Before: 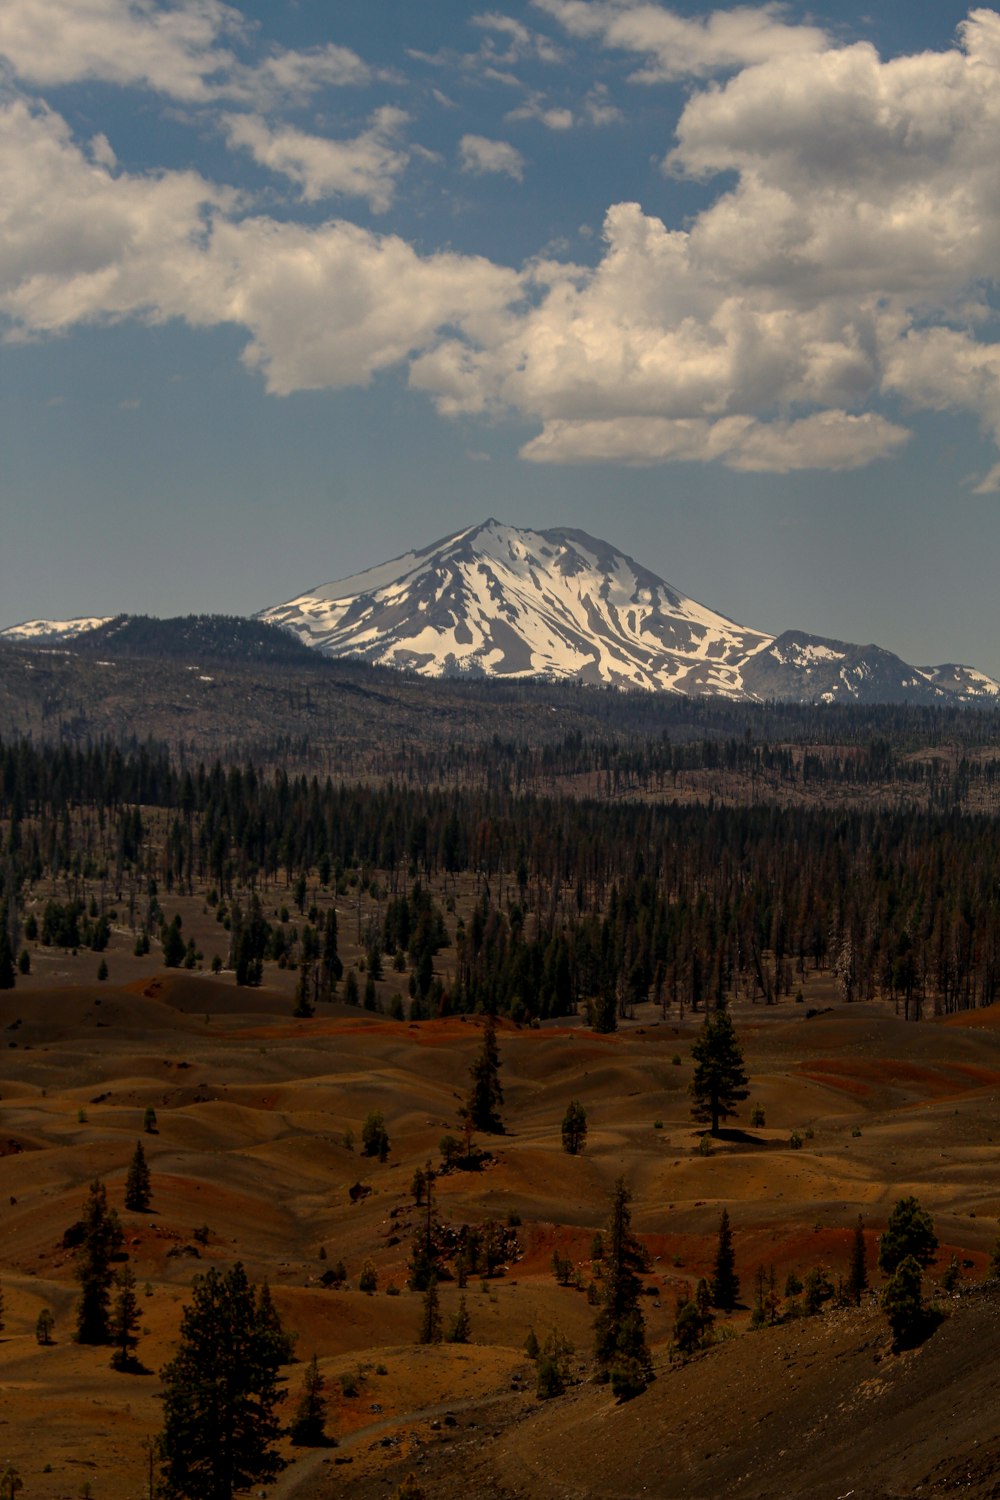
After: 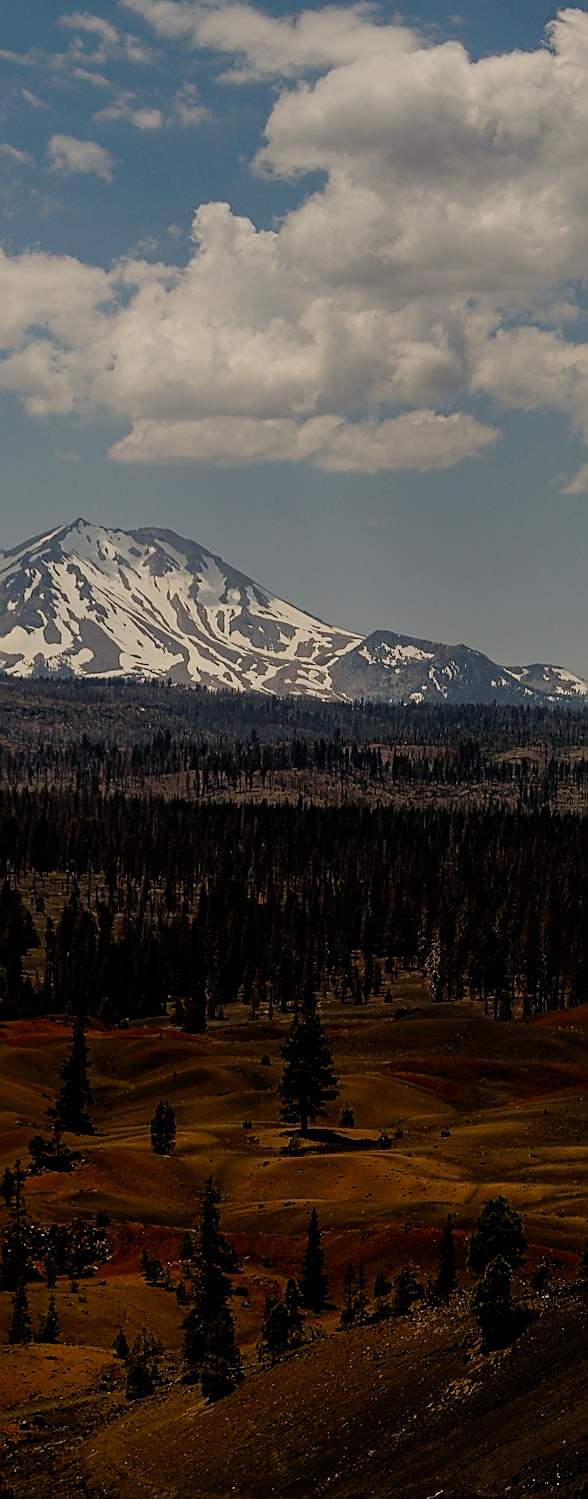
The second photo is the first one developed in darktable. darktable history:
crop: left 41.171%
sharpen: radius 1.417, amount 1.243, threshold 0.601
filmic rgb: black relative exposure -6.77 EV, white relative exposure 5.91 EV, threshold 2.94 EV, hardness 2.72, add noise in highlights 0.001, preserve chrominance no, color science v3 (2019), use custom middle-gray values true, contrast in highlights soft, enable highlight reconstruction true
